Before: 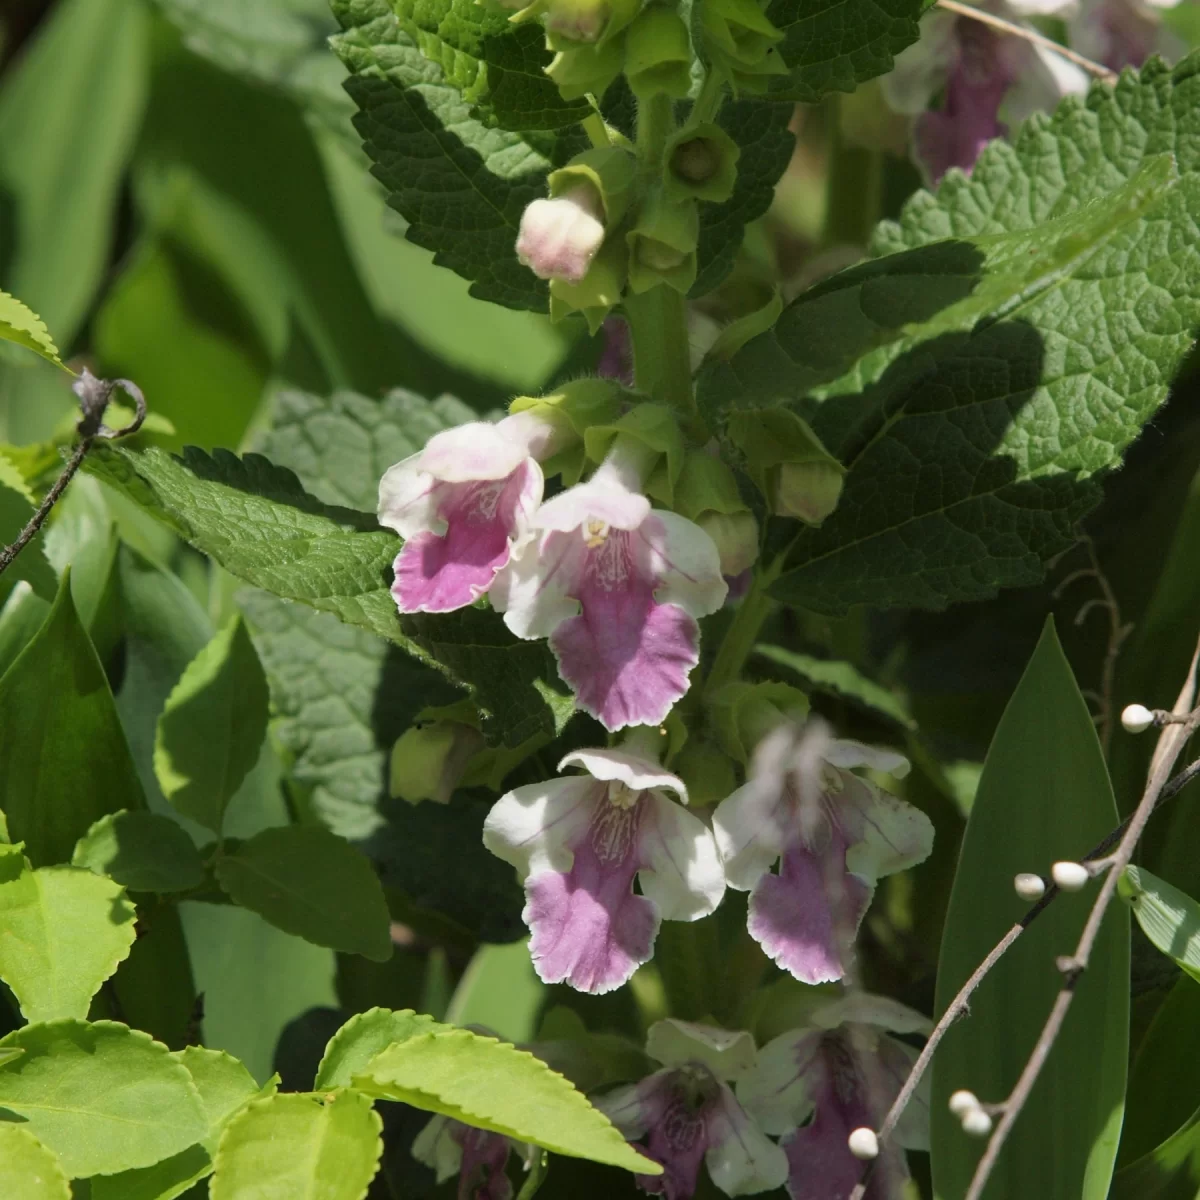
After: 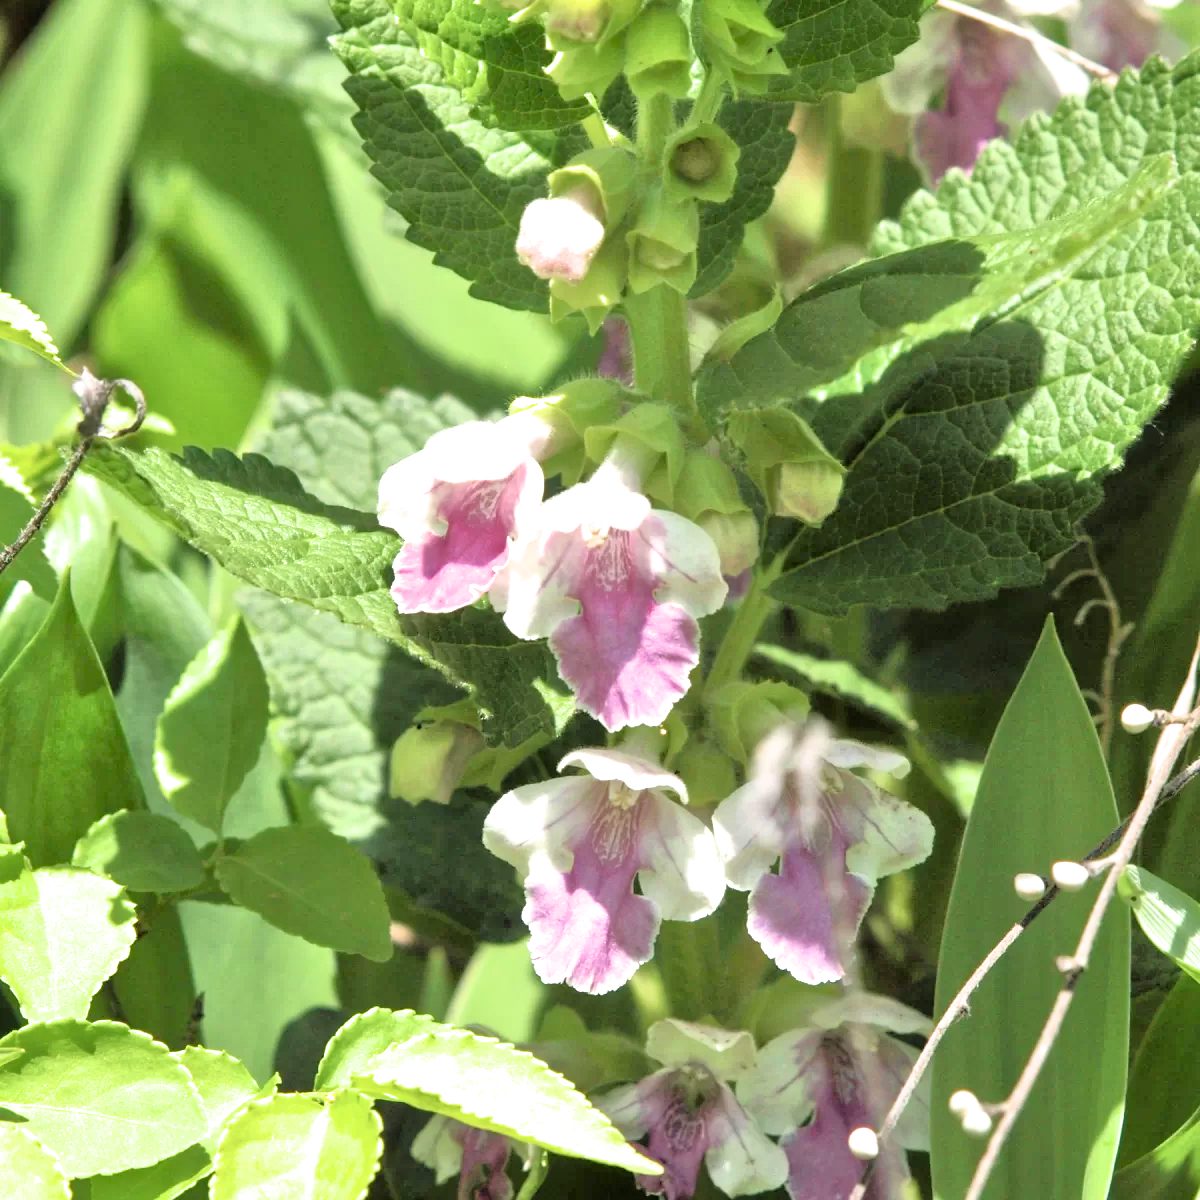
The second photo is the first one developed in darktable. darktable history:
grain: coarseness 0.81 ISO, strength 1.34%, mid-tones bias 0%
filmic rgb: white relative exposure 2.45 EV, hardness 6.33
tone equalizer: -7 EV 0.15 EV, -6 EV 0.6 EV, -5 EV 1.15 EV, -4 EV 1.33 EV, -3 EV 1.15 EV, -2 EV 0.6 EV, -1 EV 0.15 EV, mask exposure compensation -0.5 EV
exposure: black level correction 0, exposure 1 EV, compensate exposure bias true, compensate highlight preservation false
